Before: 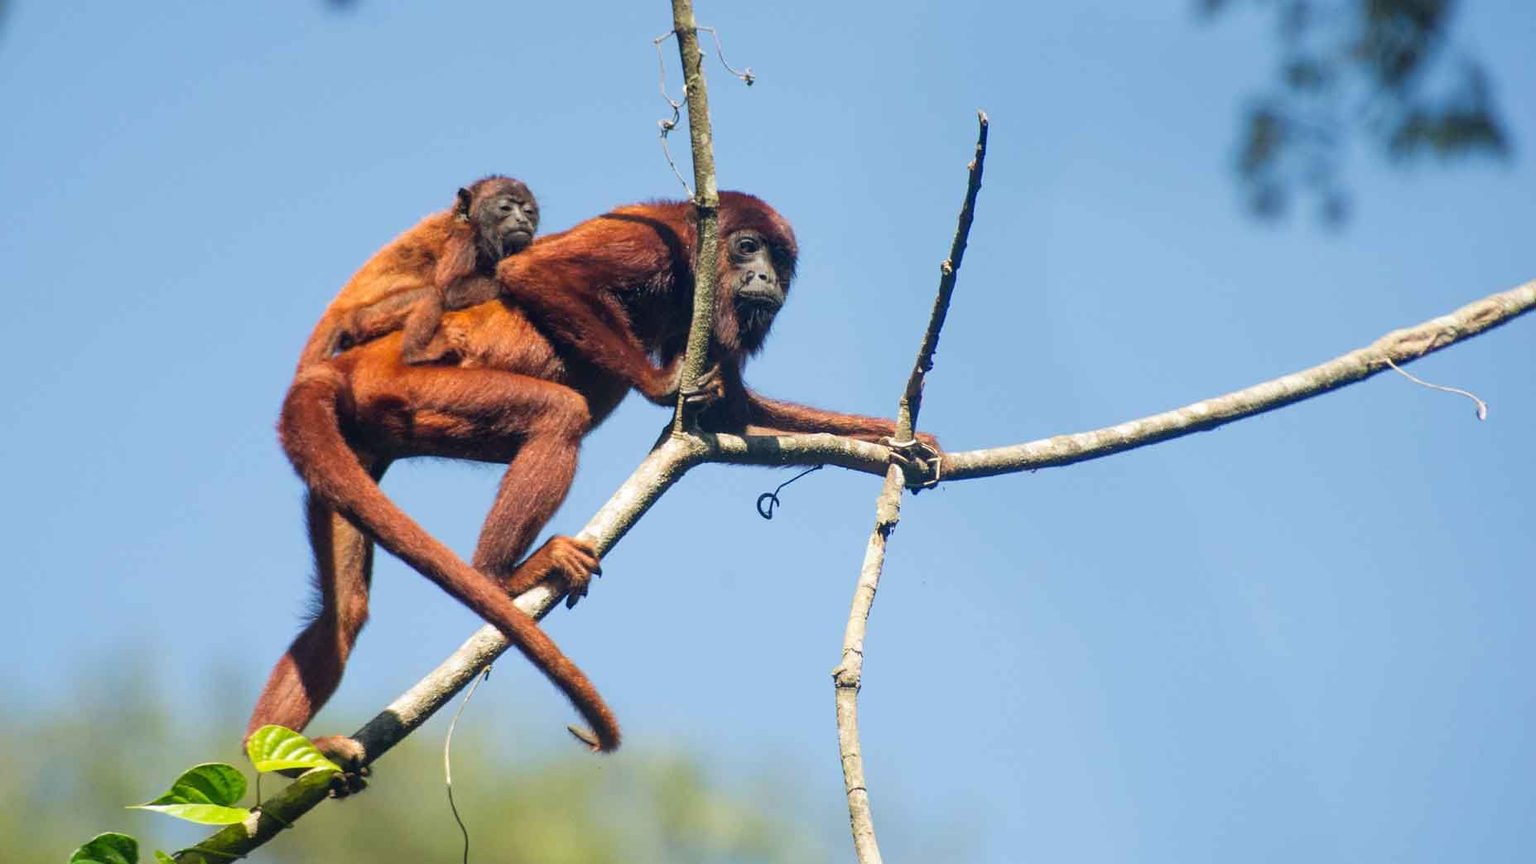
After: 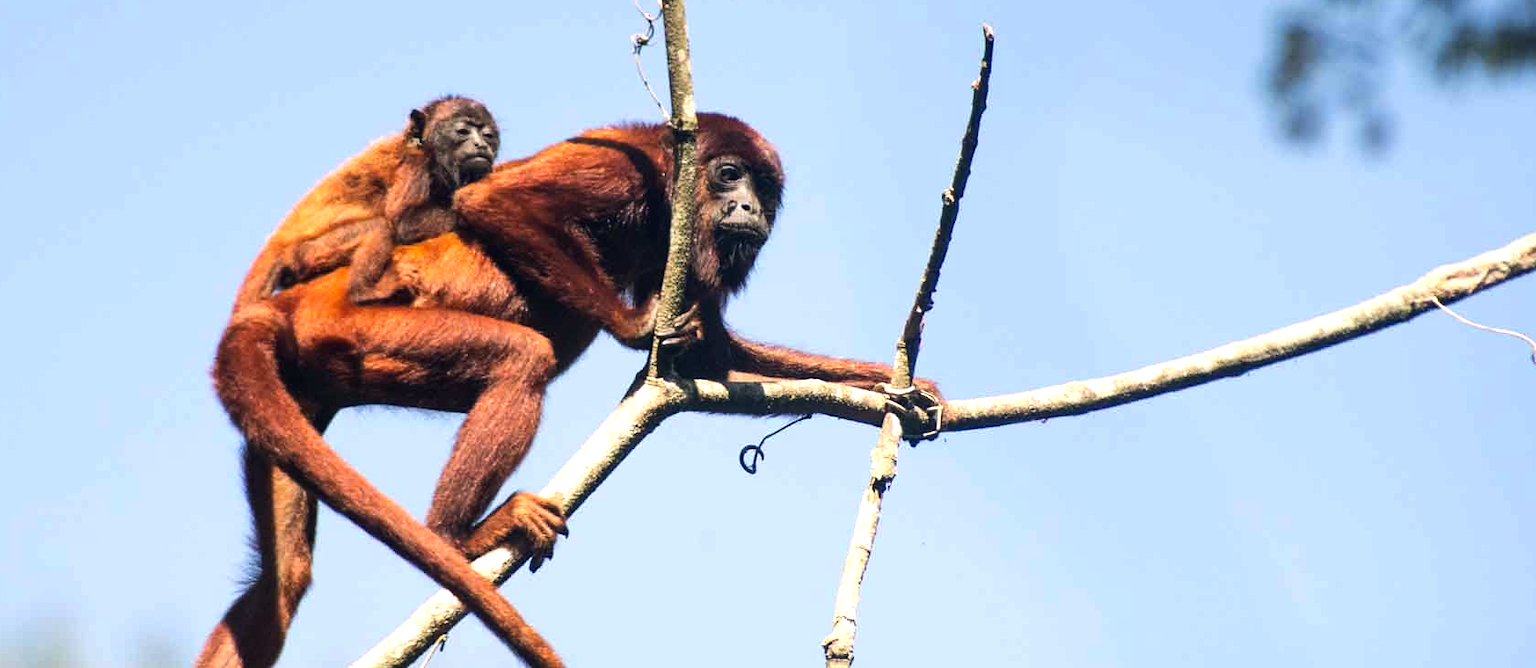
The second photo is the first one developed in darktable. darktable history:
tone equalizer: -8 EV -0.75 EV, -7 EV -0.7 EV, -6 EV -0.6 EV, -5 EV -0.4 EV, -3 EV 0.4 EV, -2 EV 0.6 EV, -1 EV 0.7 EV, +0 EV 0.75 EV, edges refinement/feathering 500, mask exposure compensation -1.57 EV, preserve details no
crop: left 5.596%, top 10.314%, right 3.534%, bottom 19.395%
color correction: highlights a* 5.81, highlights b* 4.84
